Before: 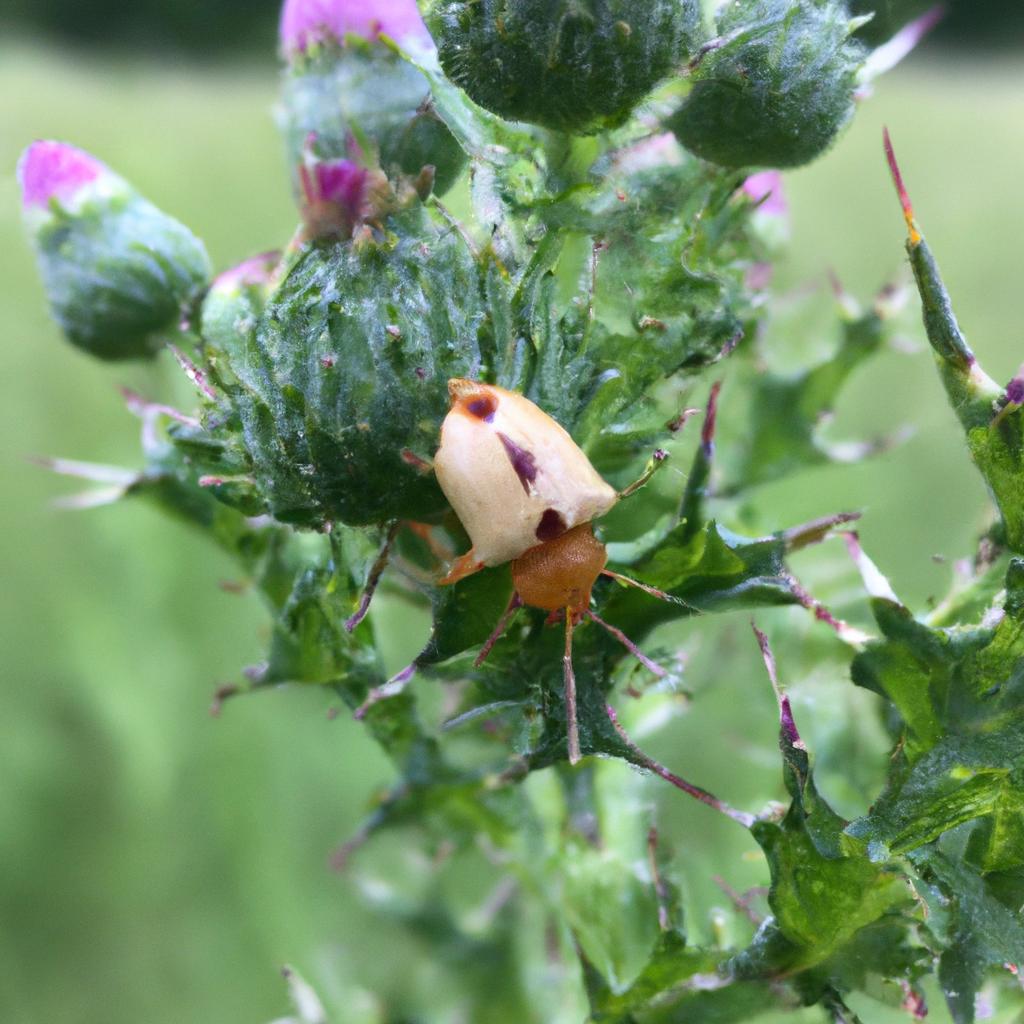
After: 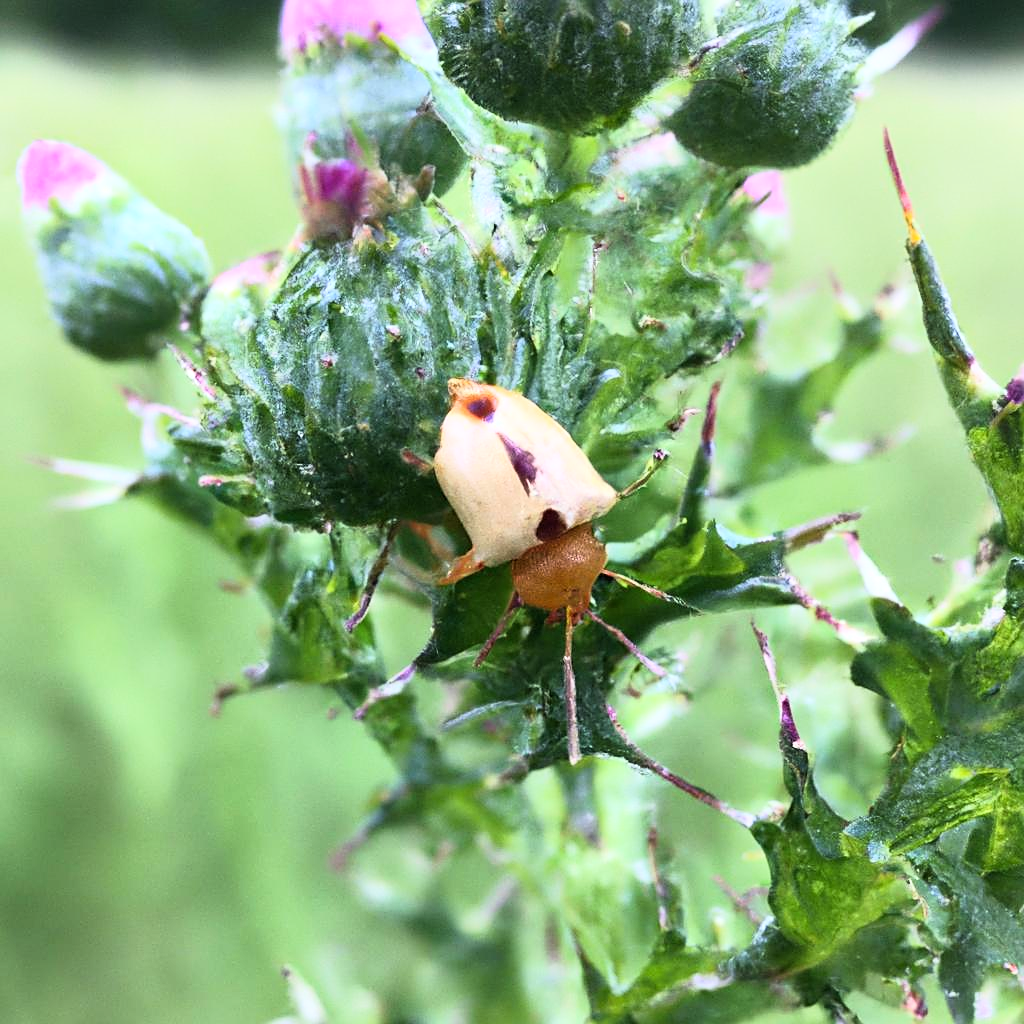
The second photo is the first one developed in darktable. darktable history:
base curve: curves: ch0 [(0, 0) (0.005, 0.002) (0.193, 0.295) (0.399, 0.664) (0.75, 0.928) (1, 1)]
sharpen: on, module defaults
